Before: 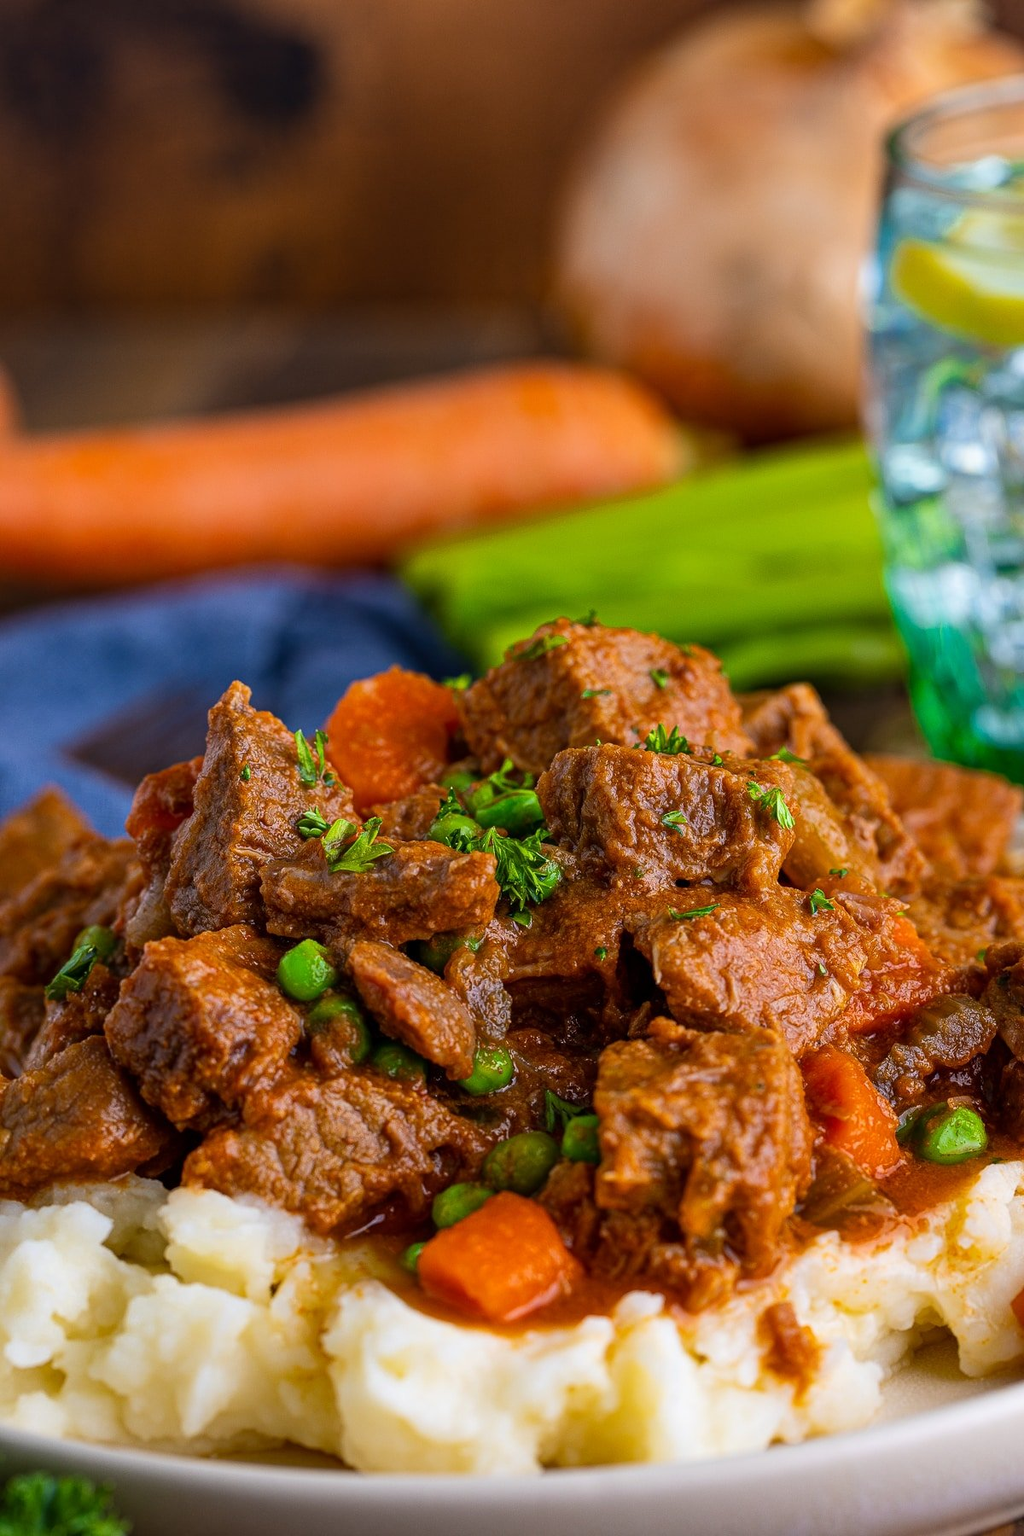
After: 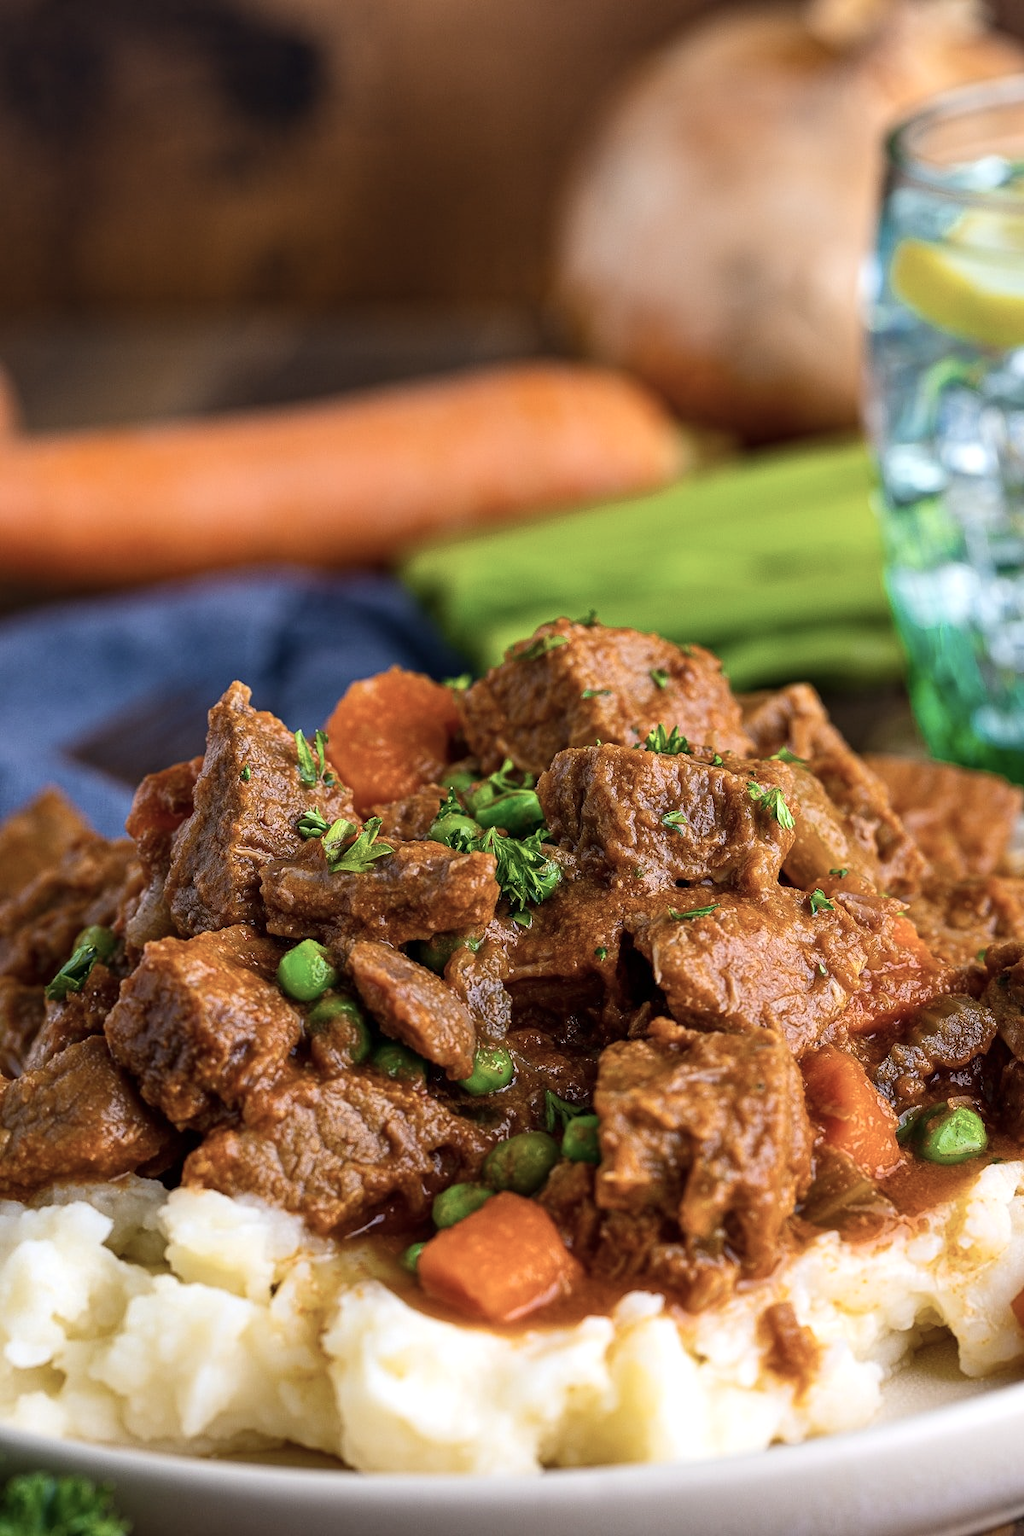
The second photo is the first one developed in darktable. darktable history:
exposure: exposure 0.207 EV, compensate highlight preservation false
contrast brightness saturation: contrast 0.103, saturation -0.286
levels: levels [0, 0.492, 0.984]
